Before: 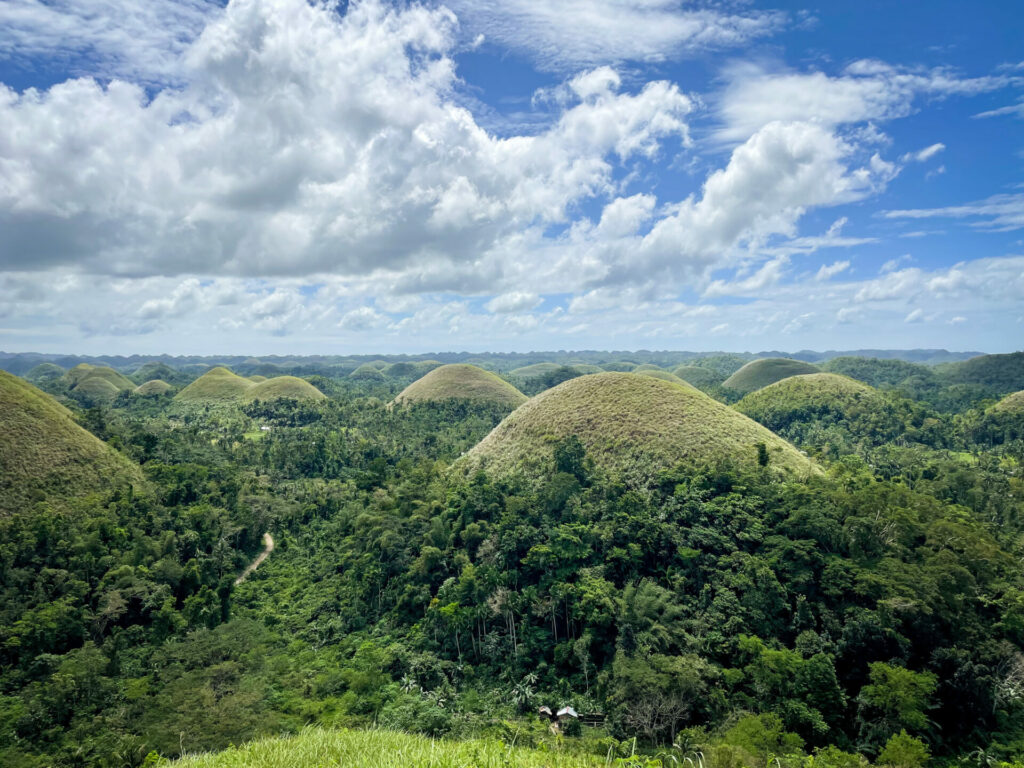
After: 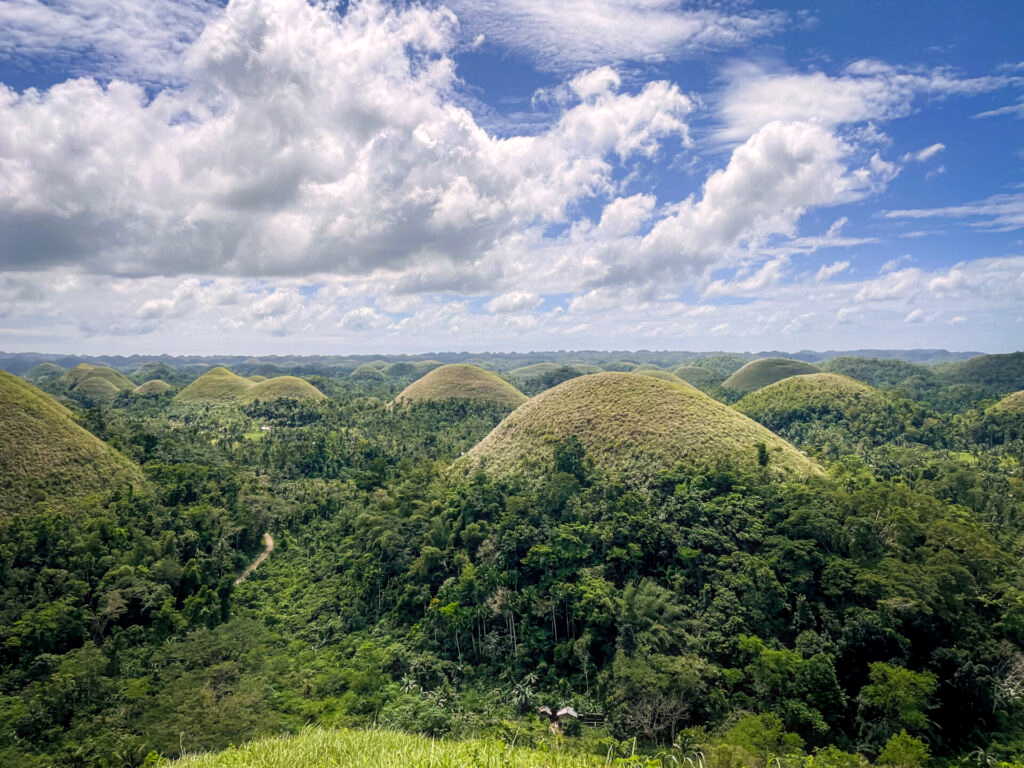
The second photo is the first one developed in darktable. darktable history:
levels: mode automatic, gray 50.8%
local contrast: on, module defaults
shadows and highlights: shadows 4.1, highlights -17.6, soften with gaussian
color correction: highlights a* 7.34, highlights b* 4.37
contrast equalizer: y [[0.5, 0.486, 0.447, 0.446, 0.489, 0.5], [0.5 ×6], [0.5 ×6], [0 ×6], [0 ×6]]
